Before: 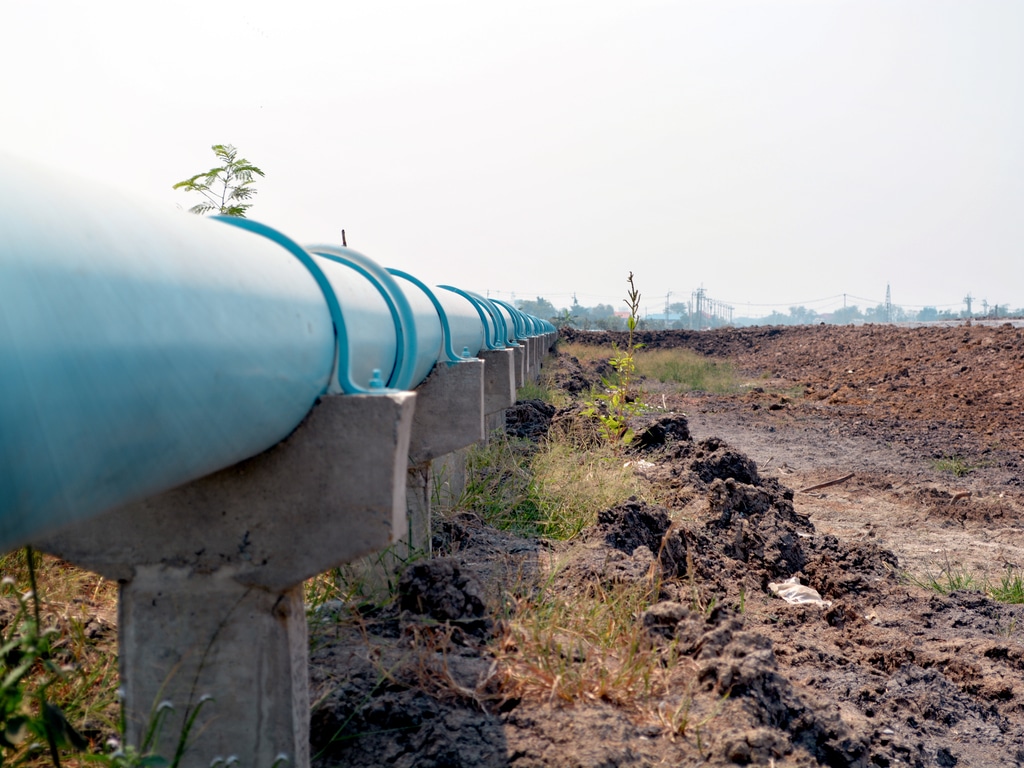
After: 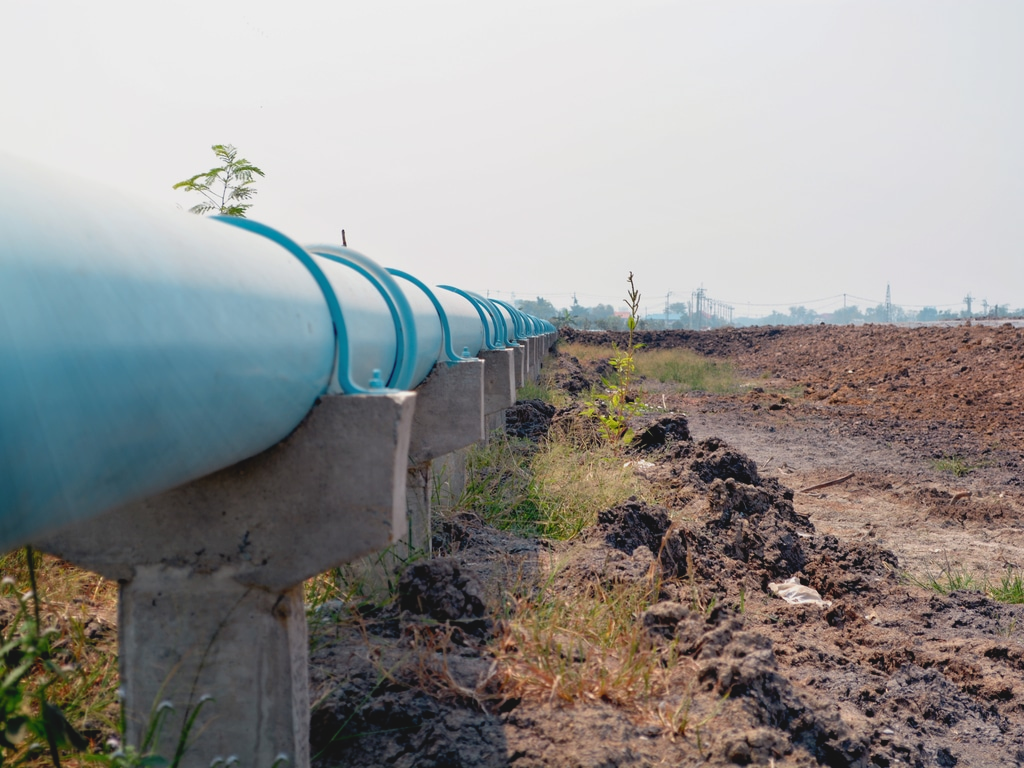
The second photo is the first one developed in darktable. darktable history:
contrast brightness saturation: contrast -0.126
